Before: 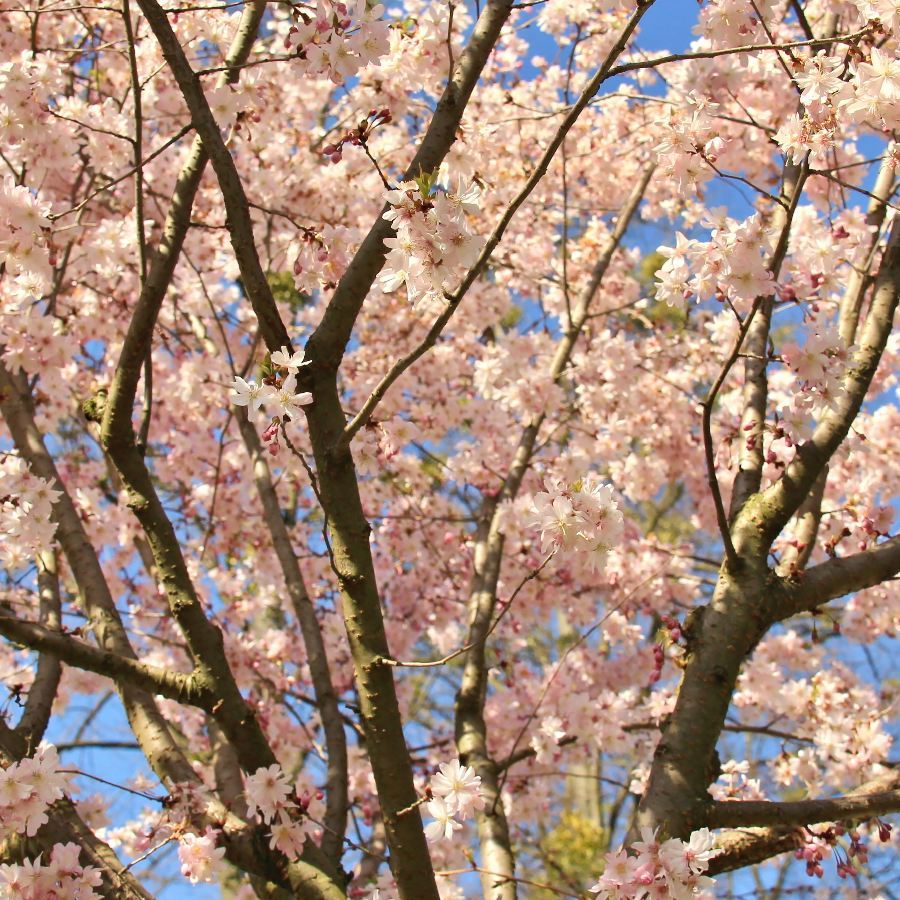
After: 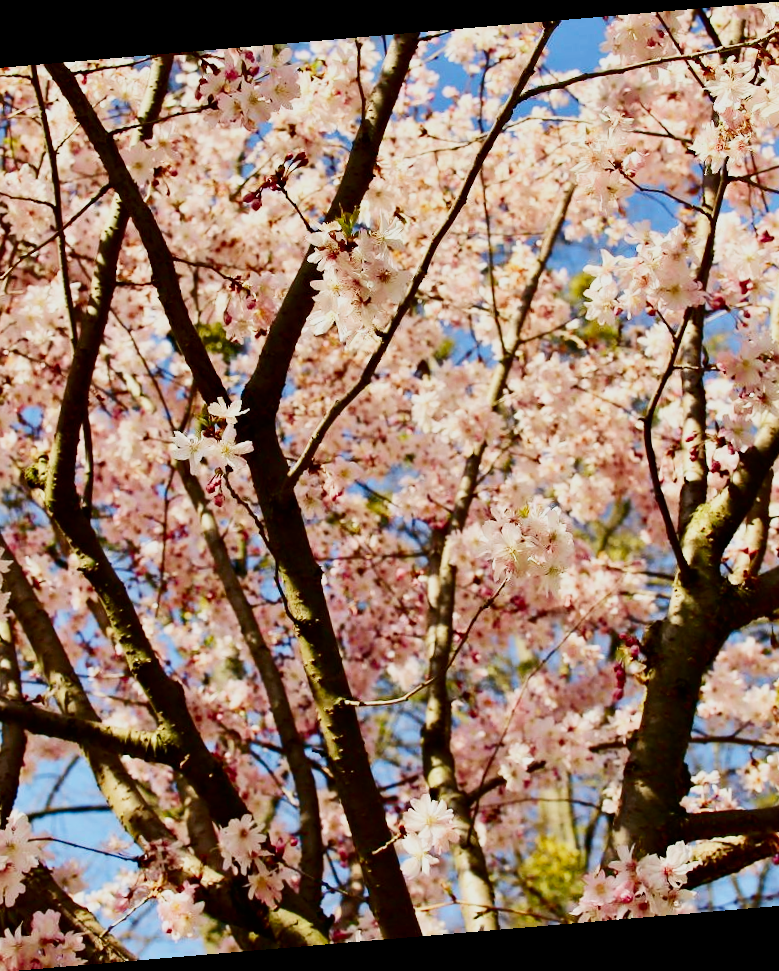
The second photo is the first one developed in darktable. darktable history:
crop and rotate: left 9.597%, right 10.195%
sigmoid: contrast 1.7, skew -0.2, preserve hue 0%, red attenuation 0.1, red rotation 0.035, green attenuation 0.1, green rotation -0.017, blue attenuation 0.15, blue rotation -0.052, base primaries Rec2020
rotate and perspective: rotation -4.86°, automatic cropping off
white balance: emerald 1
contrast brightness saturation: contrast 0.19, brightness -0.11, saturation 0.21
